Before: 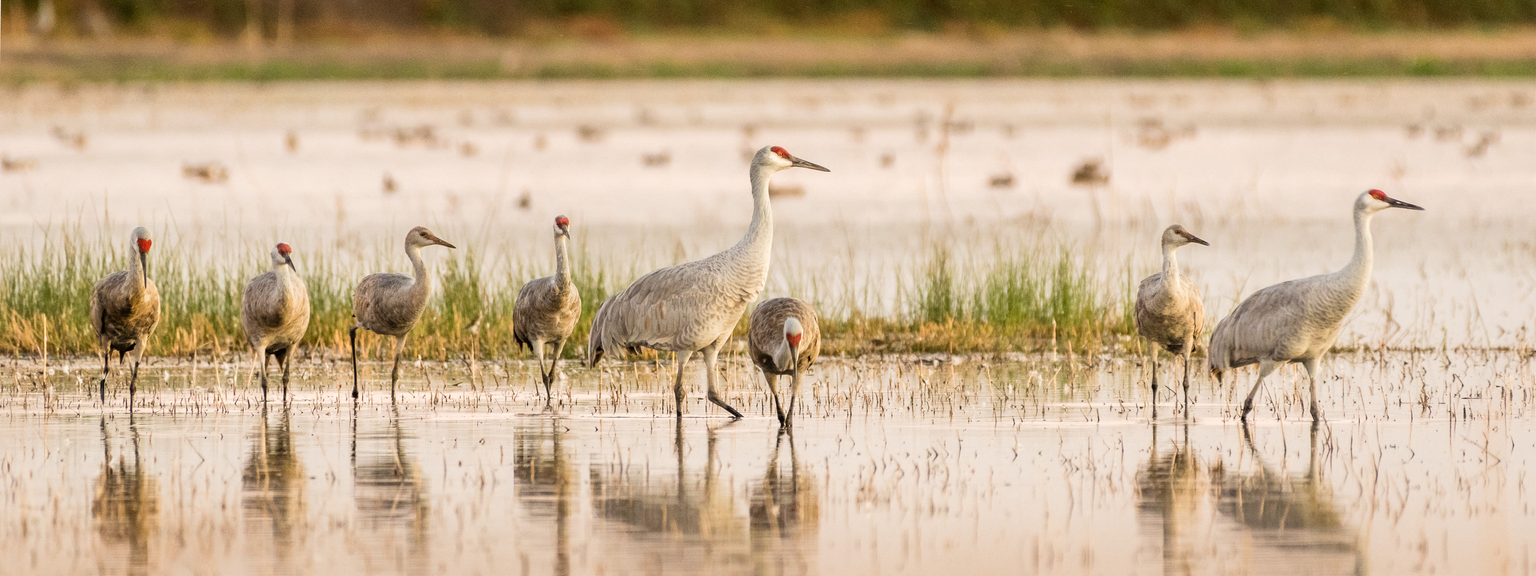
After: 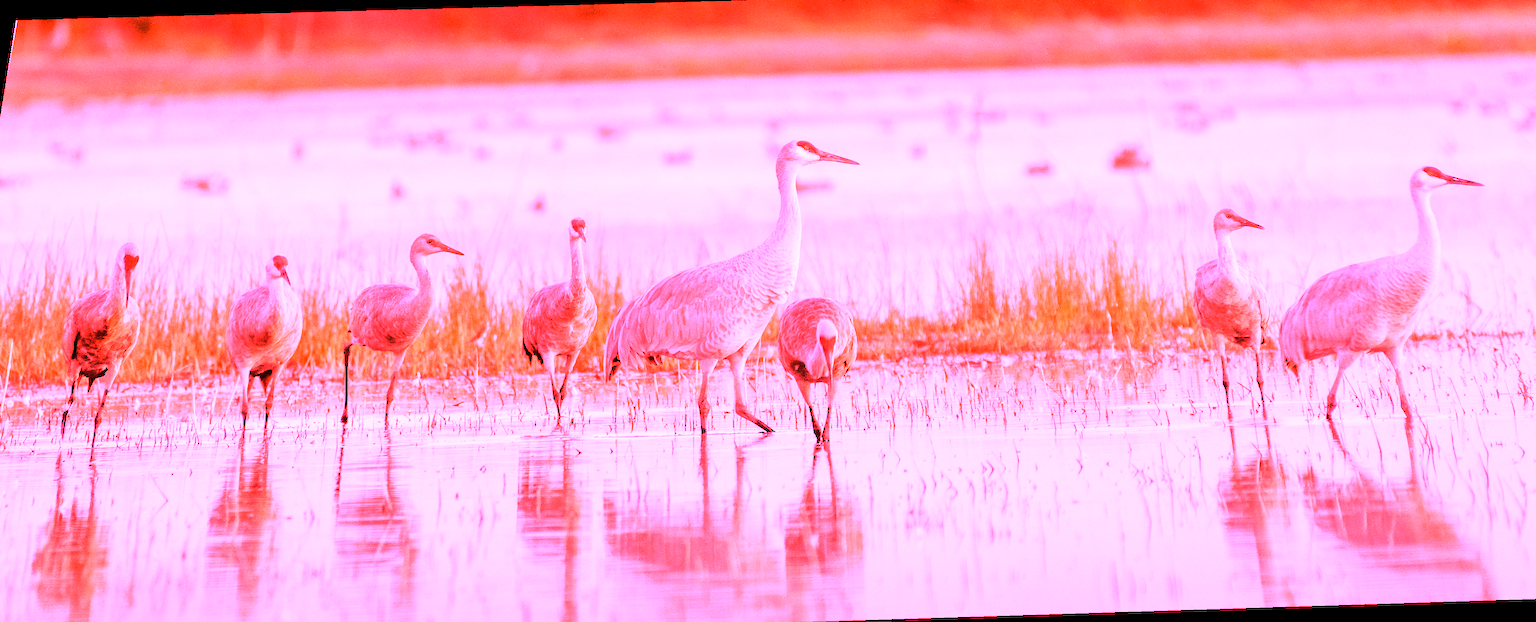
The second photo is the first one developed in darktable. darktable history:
rotate and perspective: rotation -1.68°, lens shift (vertical) -0.146, crop left 0.049, crop right 0.912, crop top 0.032, crop bottom 0.96
white balance: red 4.26, blue 1.802
